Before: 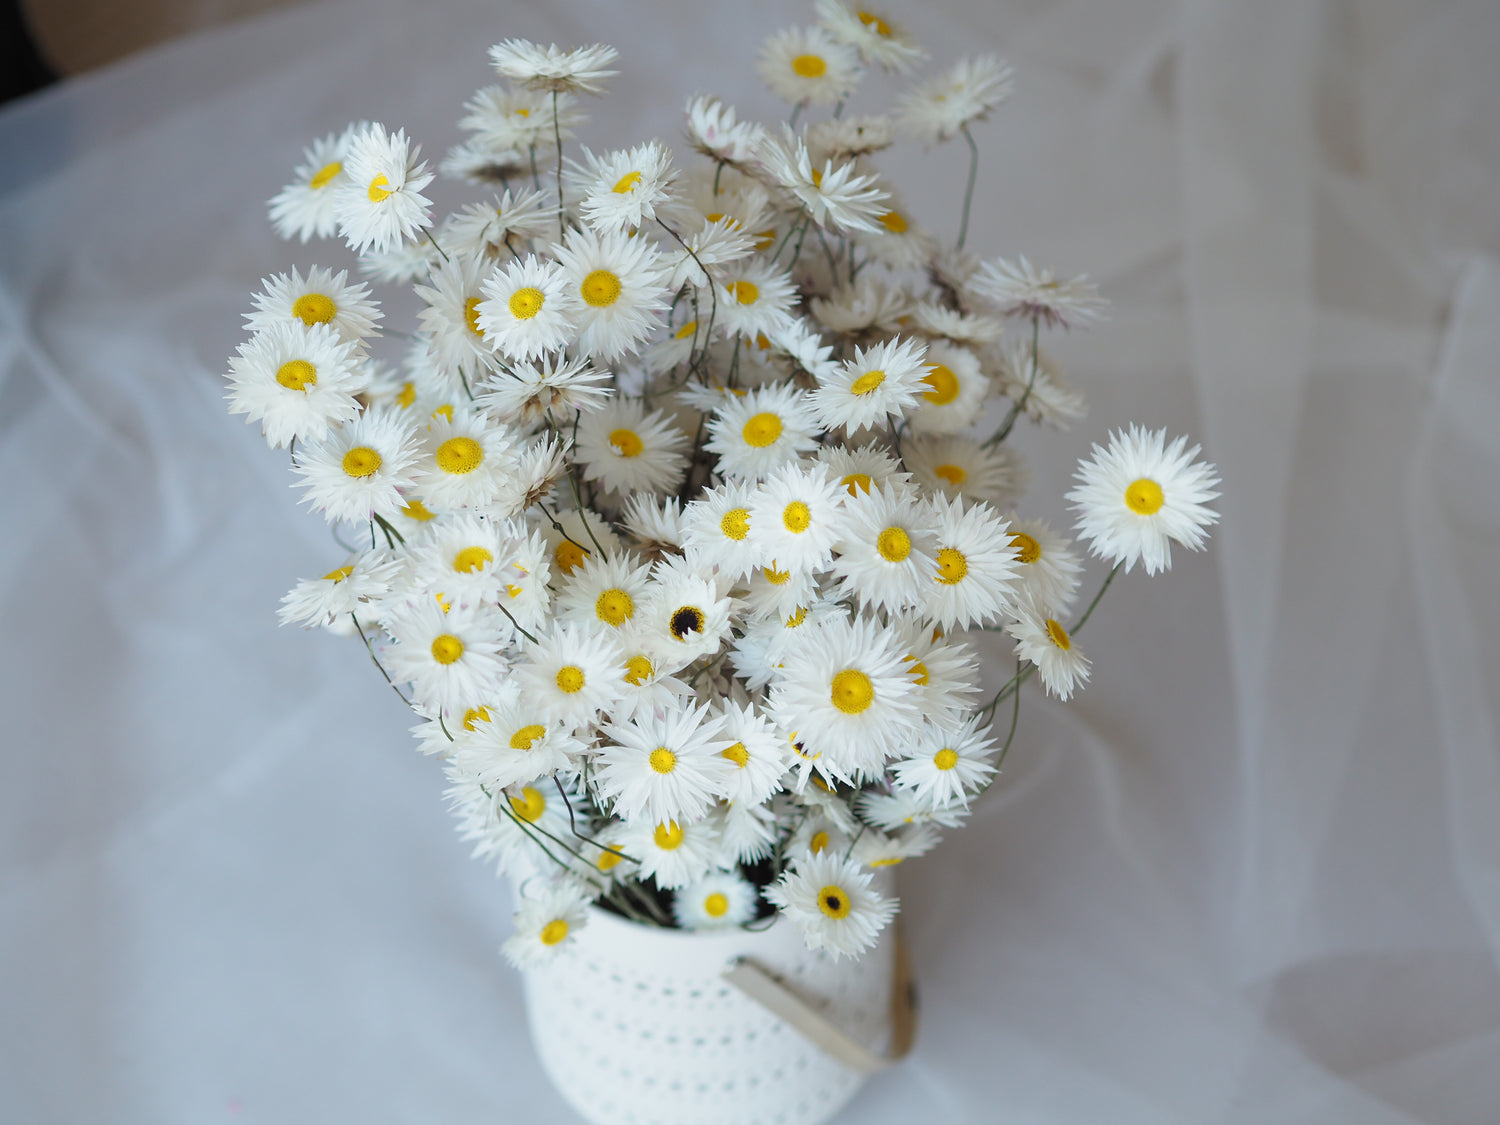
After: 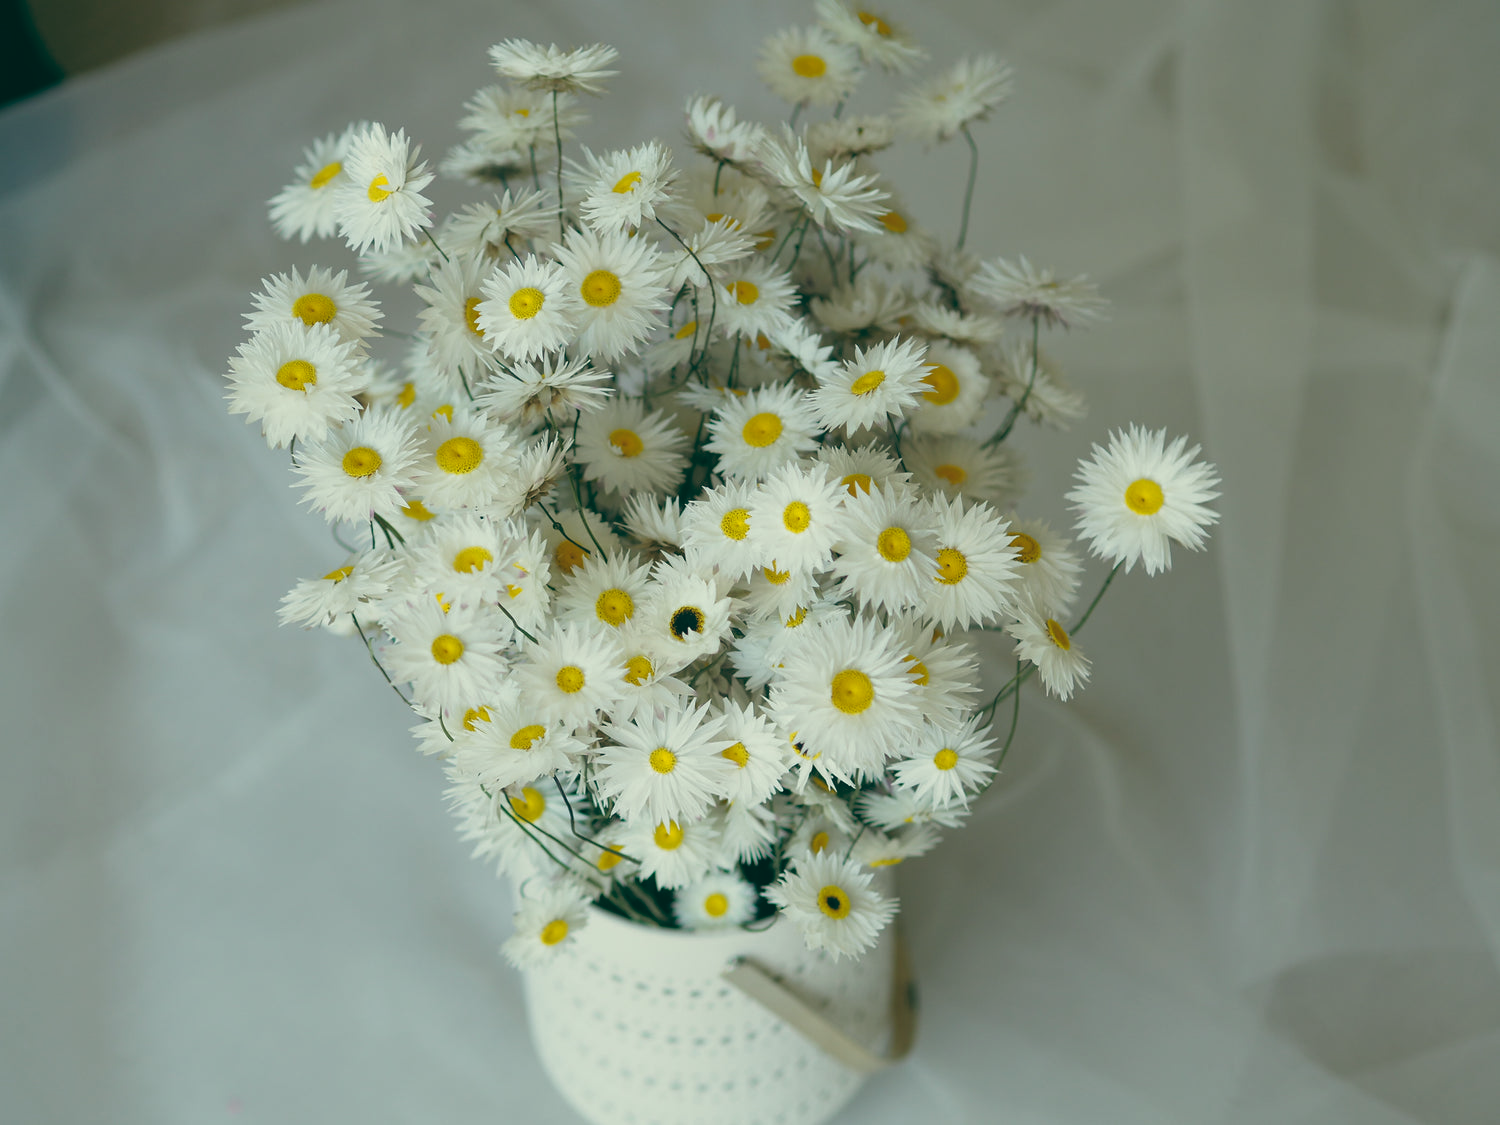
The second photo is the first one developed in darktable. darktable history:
base curve: curves: ch0 [(0, 0) (0.303, 0.277) (1, 1)]
color balance: lift [1.005, 0.99, 1.007, 1.01], gamma [1, 1.034, 1.032, 0.966], gain [0.873, 1.055, 1.067, 0.933]
